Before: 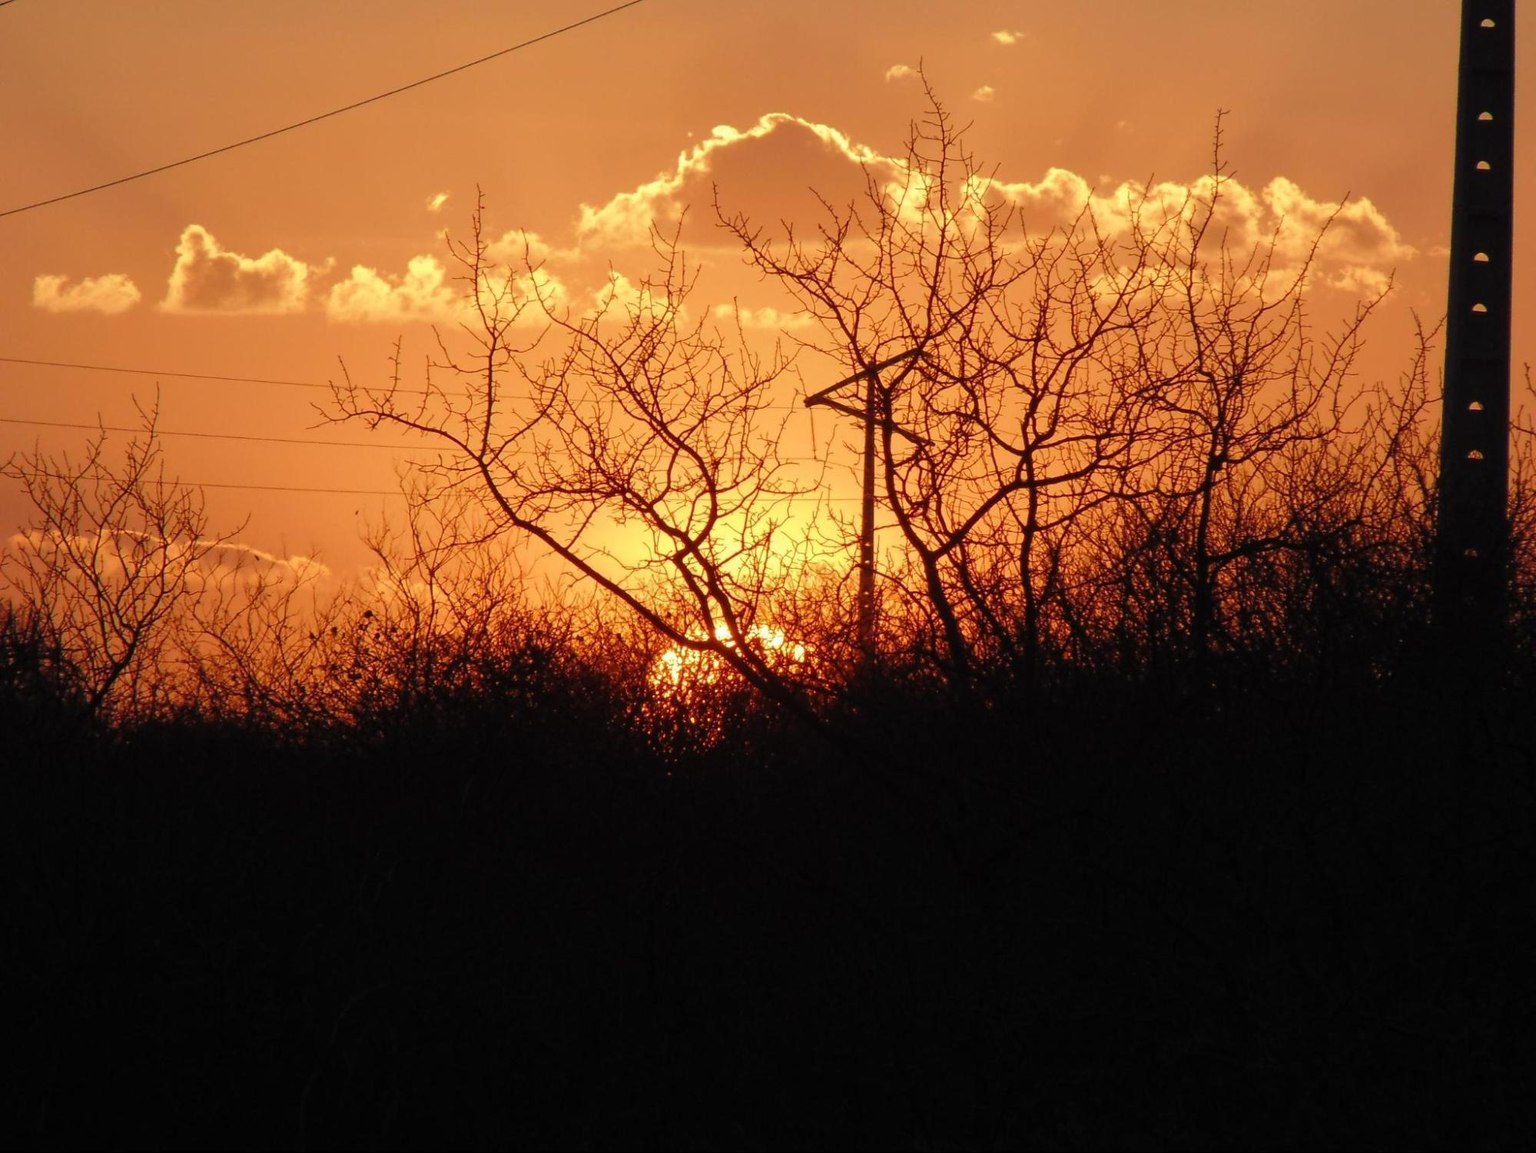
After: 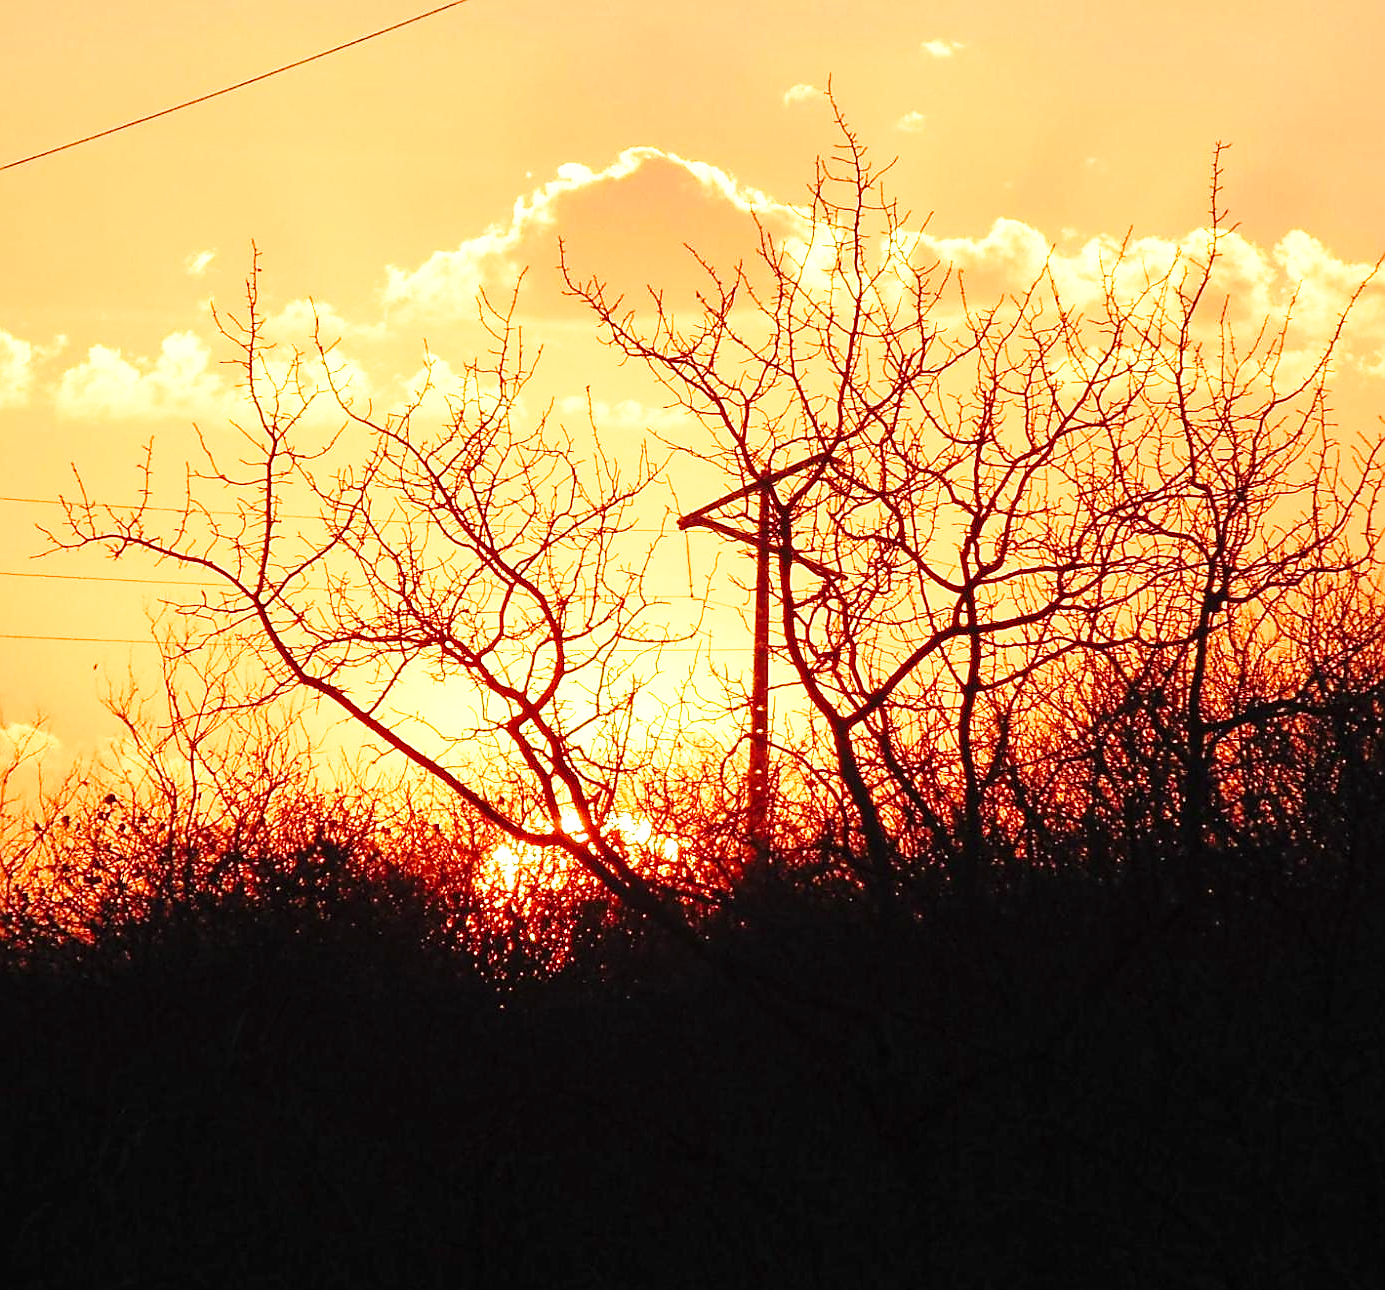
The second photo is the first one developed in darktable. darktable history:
base curve: curves: ch0 [(0, 0) (0.028, 0.03) (0.121, 0.232) (0.46, 0.748) (0.859, 0.968) (1, 1)], preserve colors none
crop: left 18.479%, right 12.2%, bottom 13.971%
sharpen: radius 1.4, amount 1.25, threshold 0.7
exposure: exposure 0.74 EV, compensate highlight preservation false
